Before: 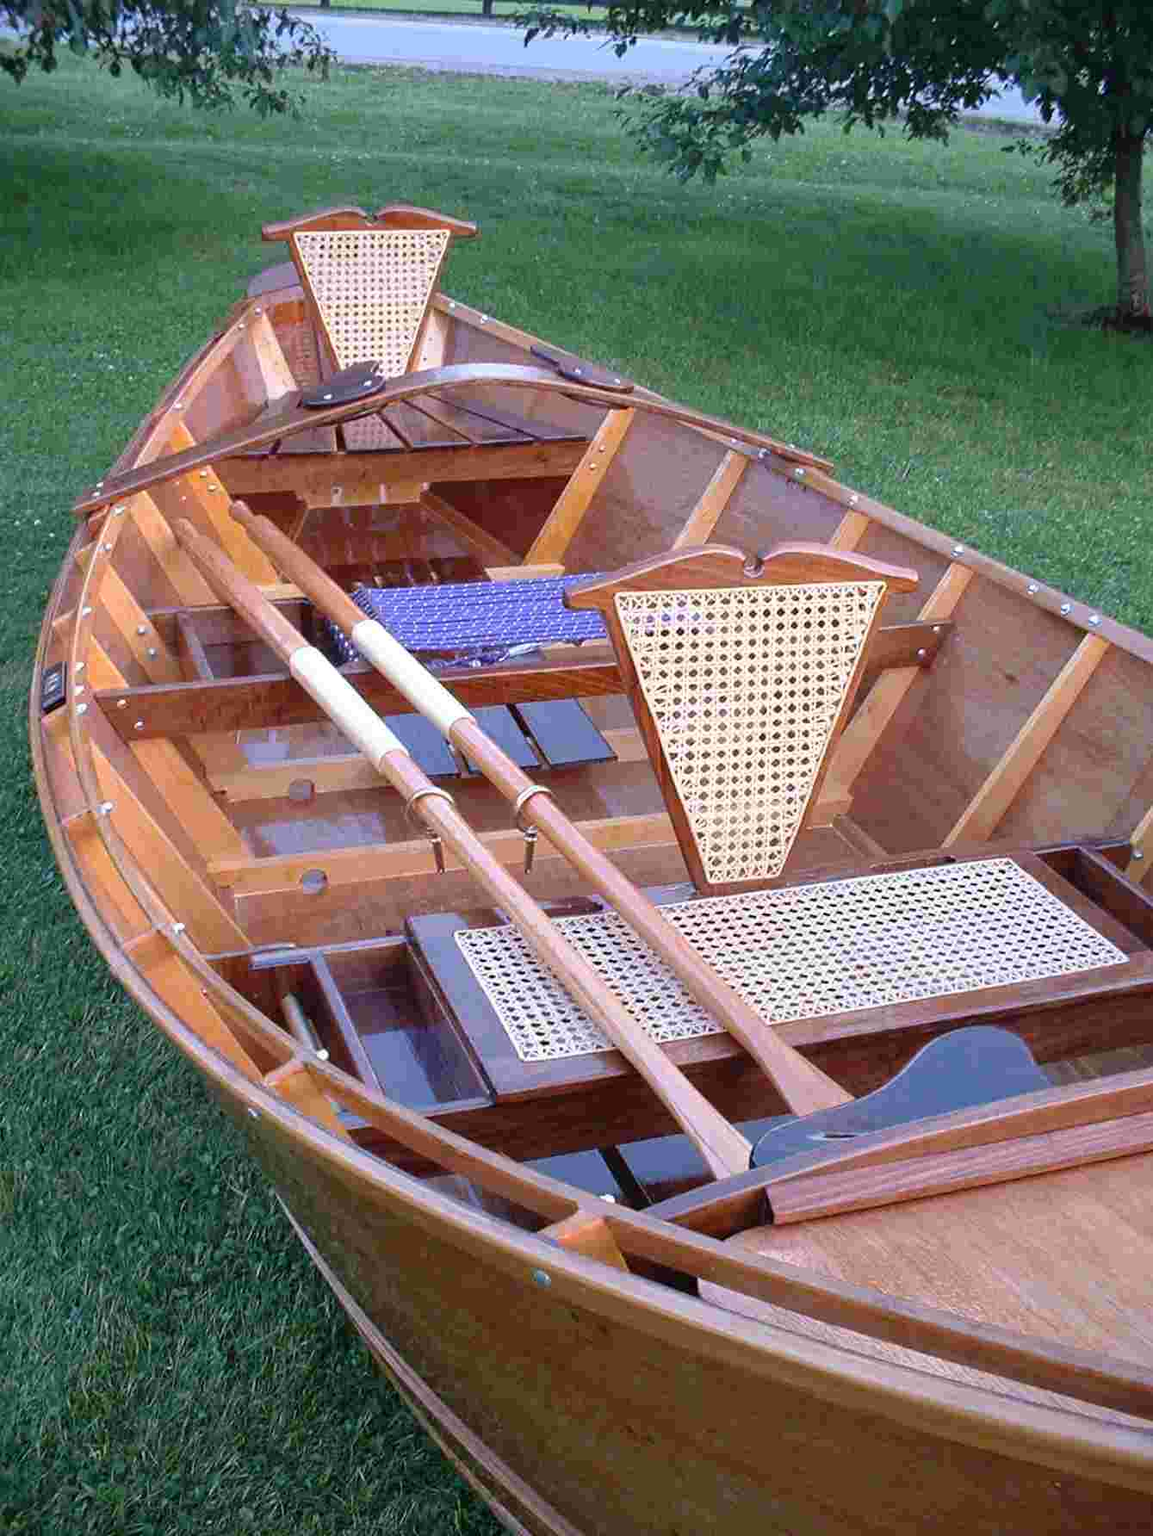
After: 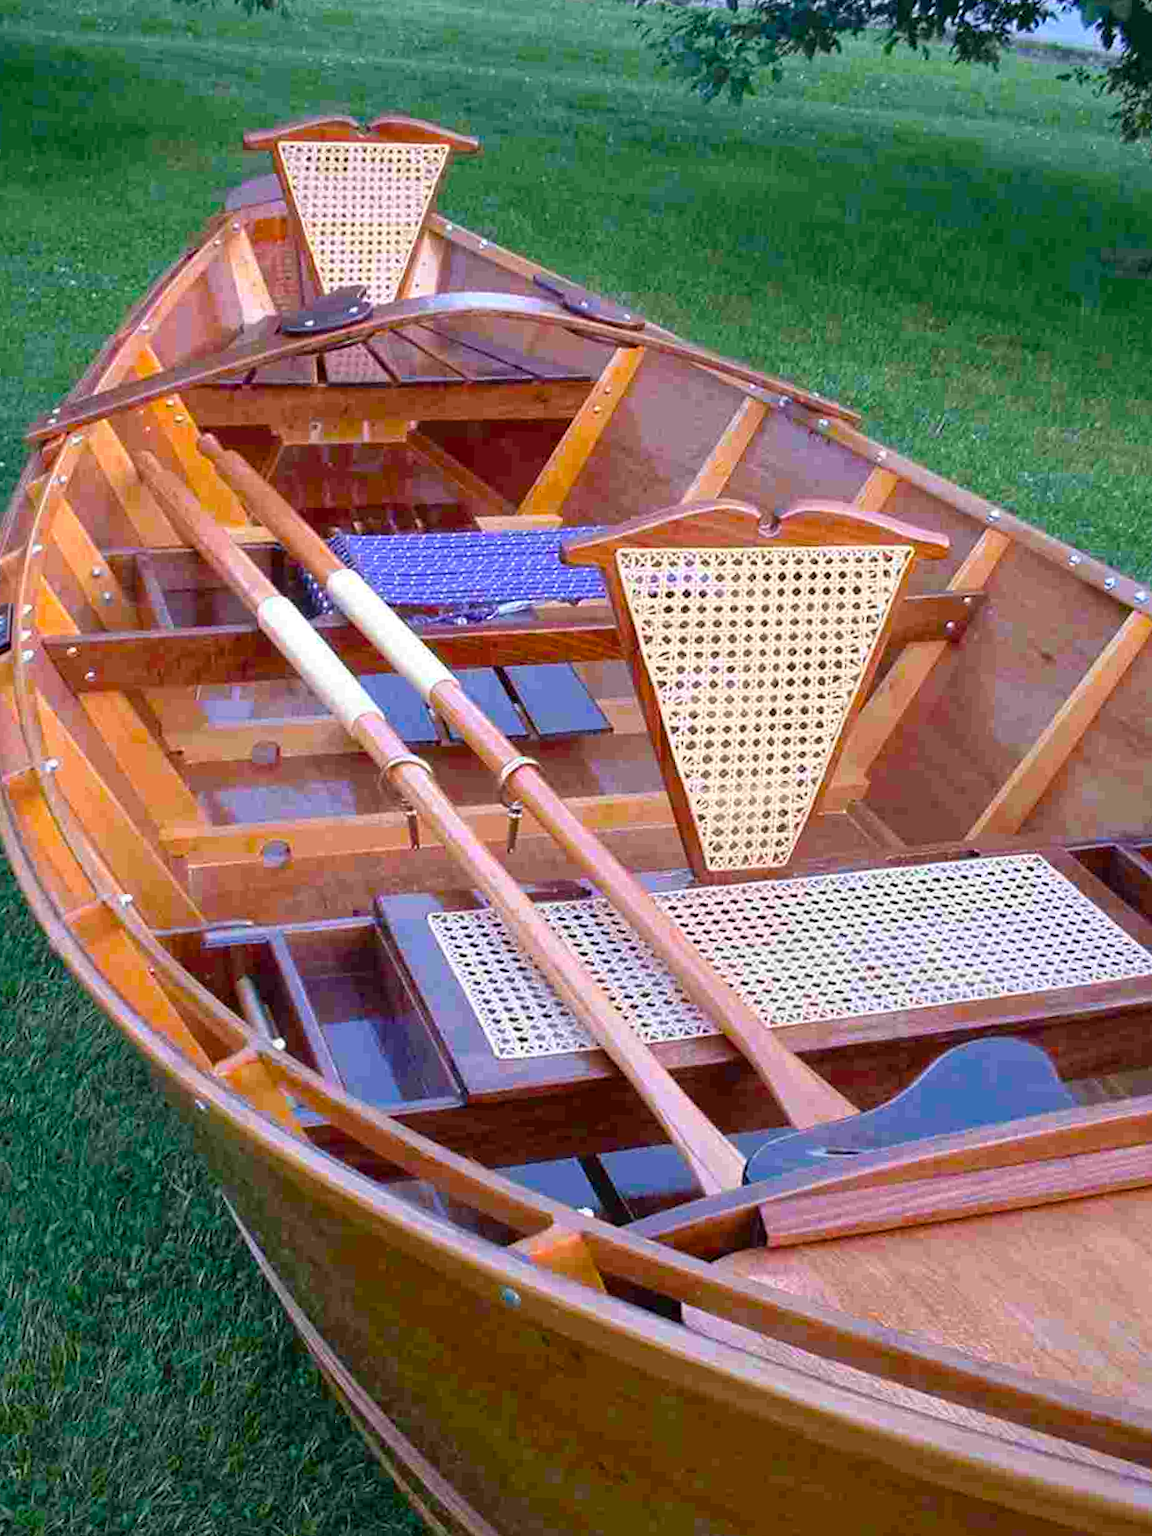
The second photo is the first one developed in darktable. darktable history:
crop and rotate: angle -1.96°, left 3.097%, top 4.154%, right 1.586%, bottom 0.529%
color balance rgb: perceptual saturation grading › global saturation 30%, global vibrance 20%
